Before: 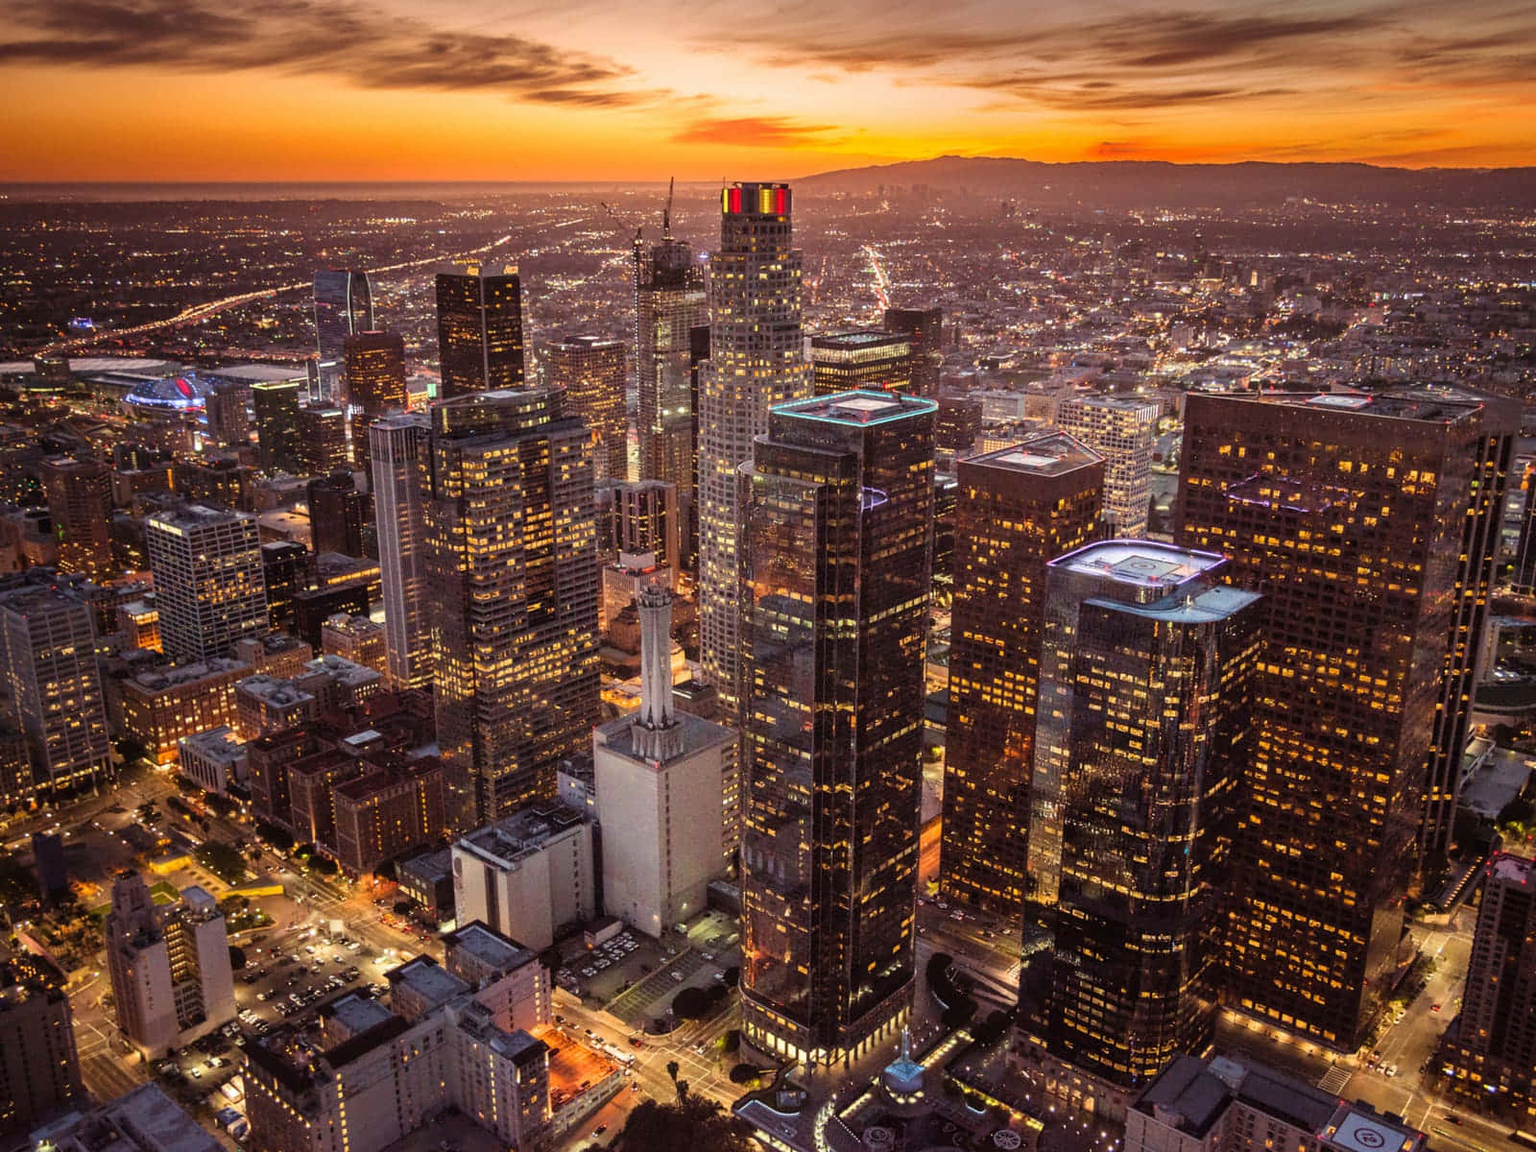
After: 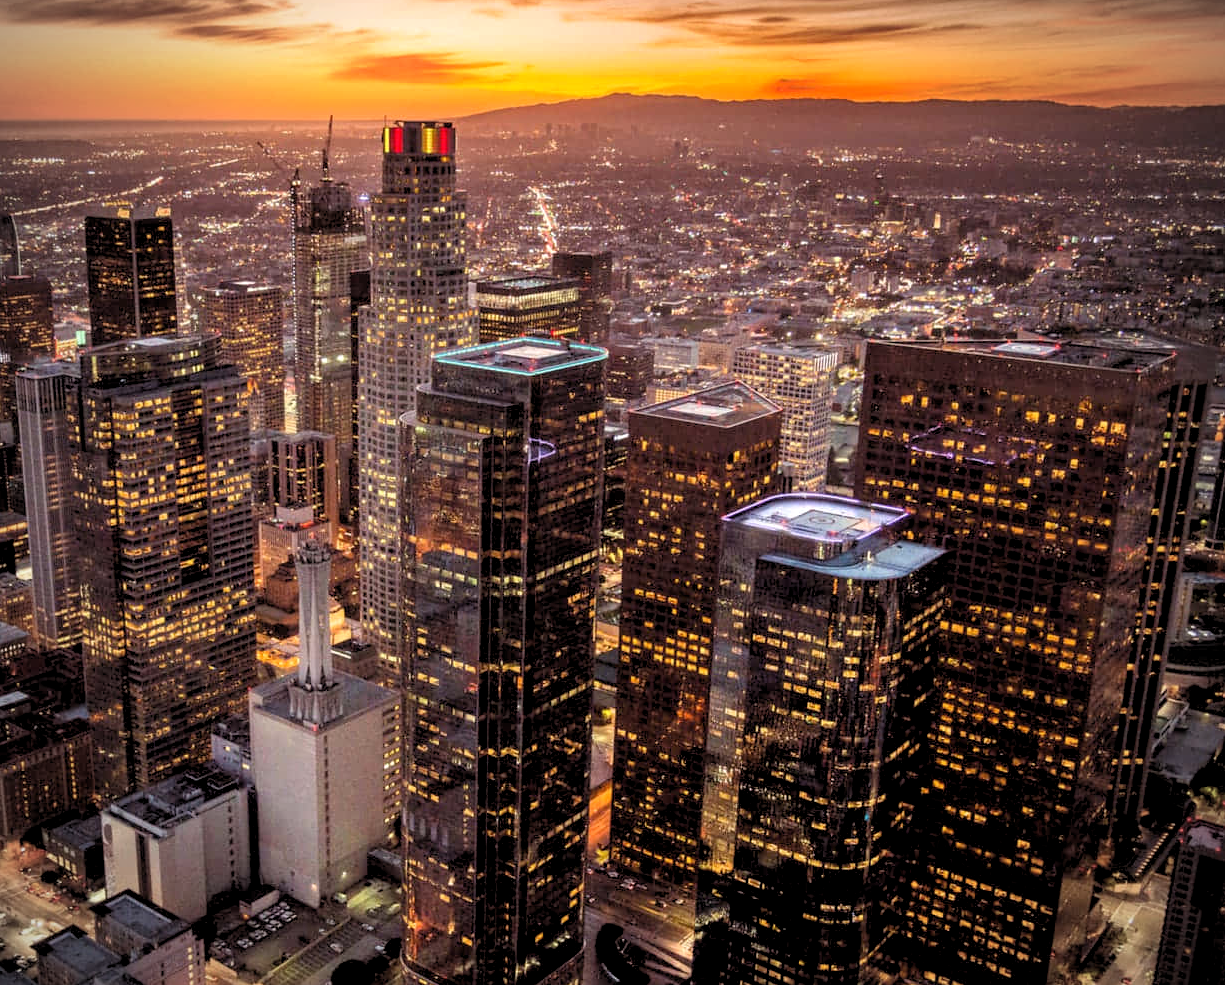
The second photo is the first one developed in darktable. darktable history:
tone equalizer: on, module defaults
vignetting: on, module defaults
crop: left 23.095%, top 5.827%, bottom 11.854%
rgb levels: levels [[0.01, 0.419, 0.839], [0, 0.5, 1], [0, 0.5, 1]]
exposure: exposure -0.072 EV, compensate highlight preservation false
